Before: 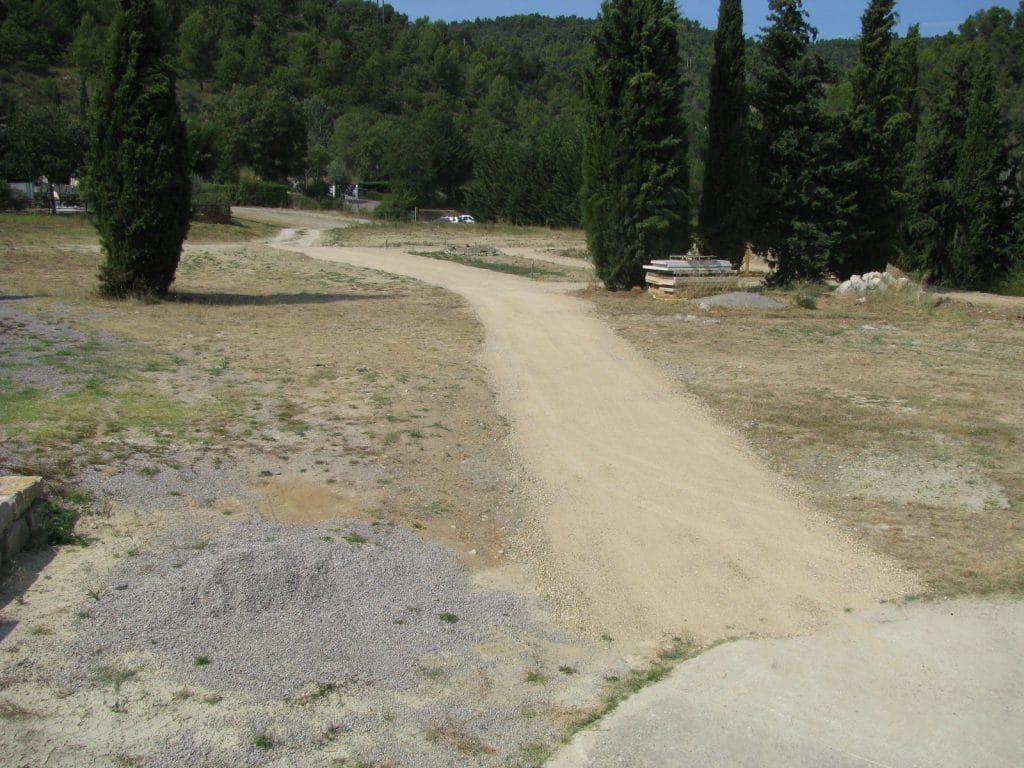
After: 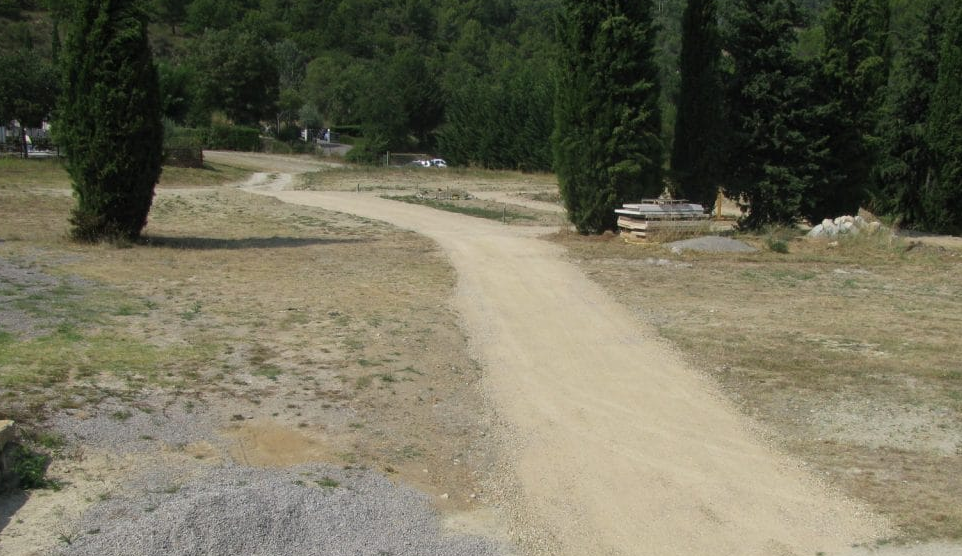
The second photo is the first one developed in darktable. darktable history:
crop: left 2.798%, top 7.293%, right 3.245%, bottom 20.309%
